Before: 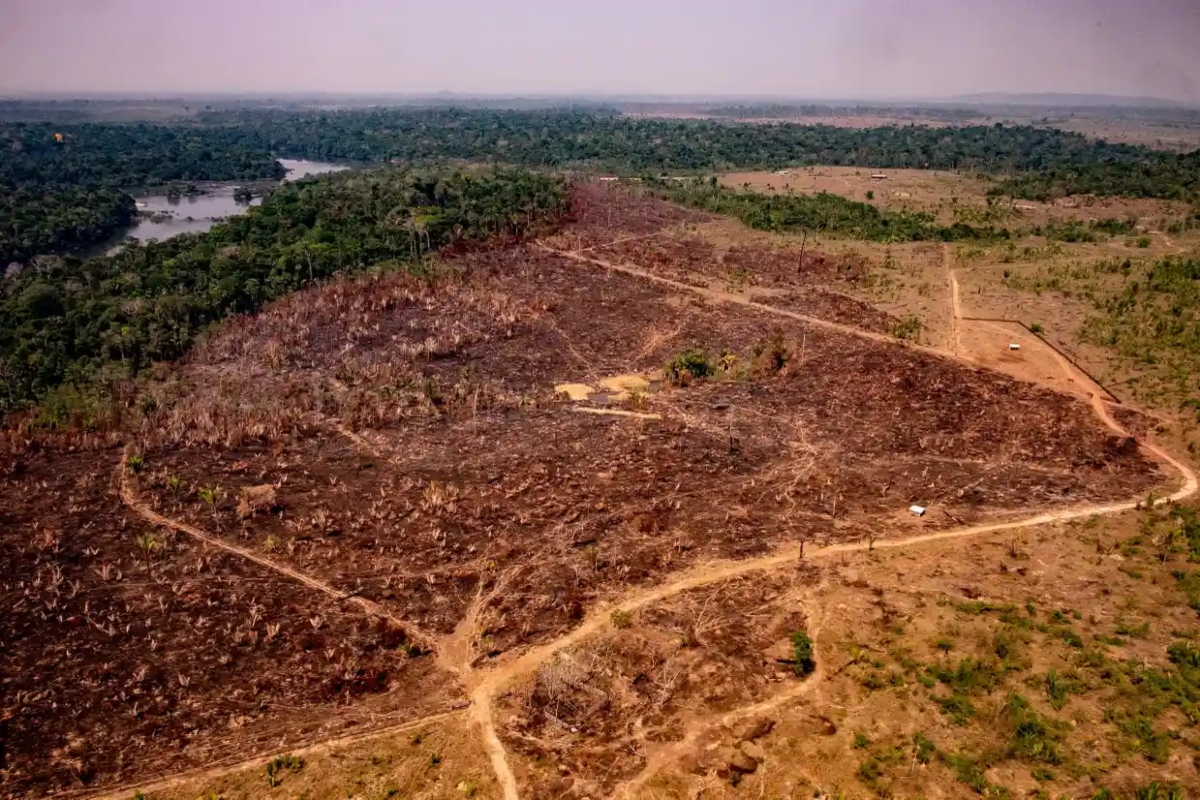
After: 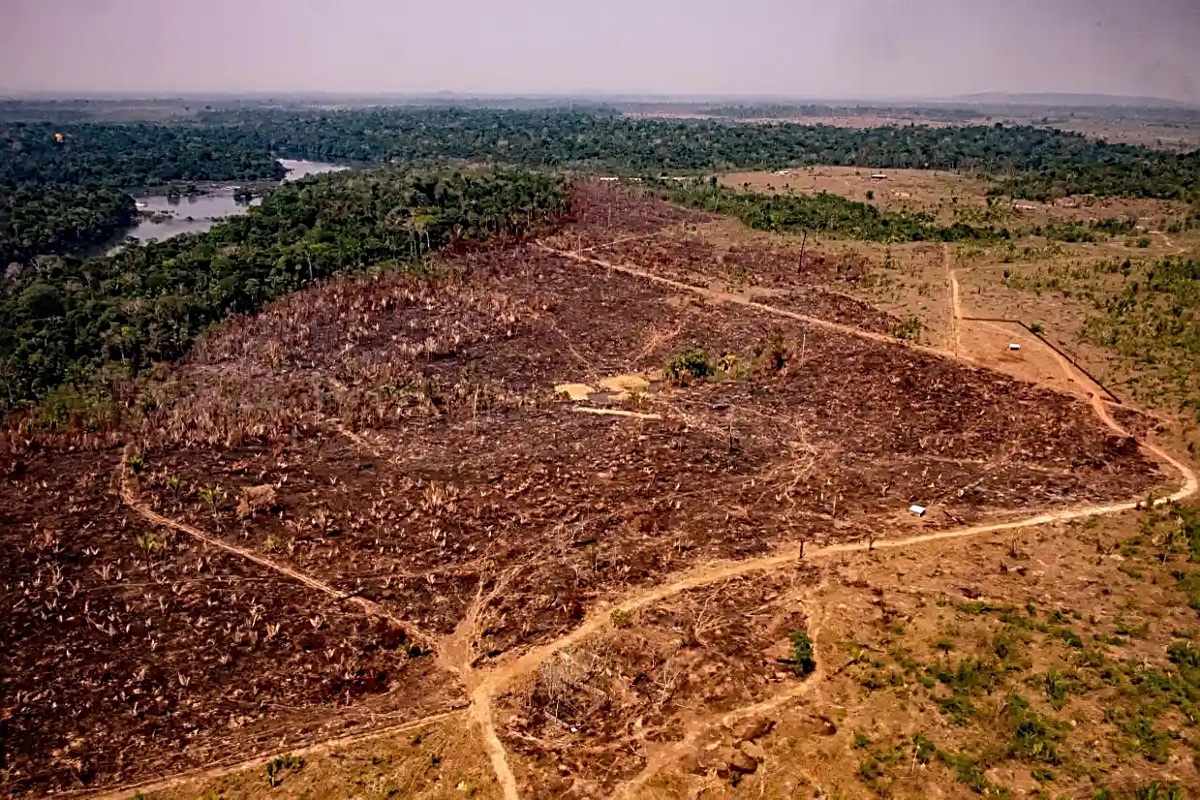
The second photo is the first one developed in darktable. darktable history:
sharpen: radius 2.709, amount 0.667
